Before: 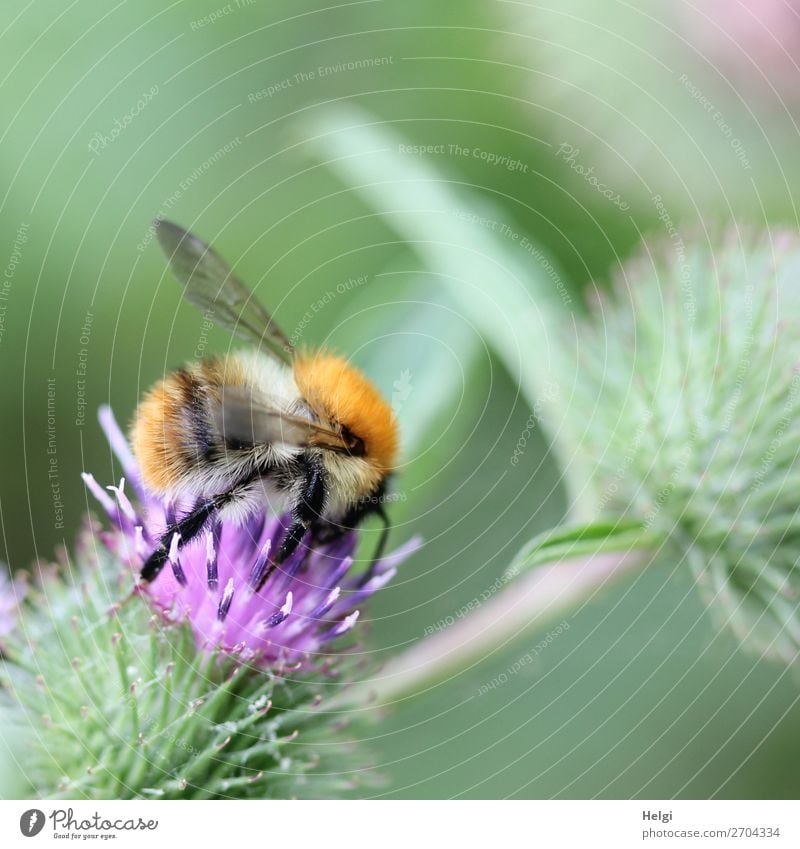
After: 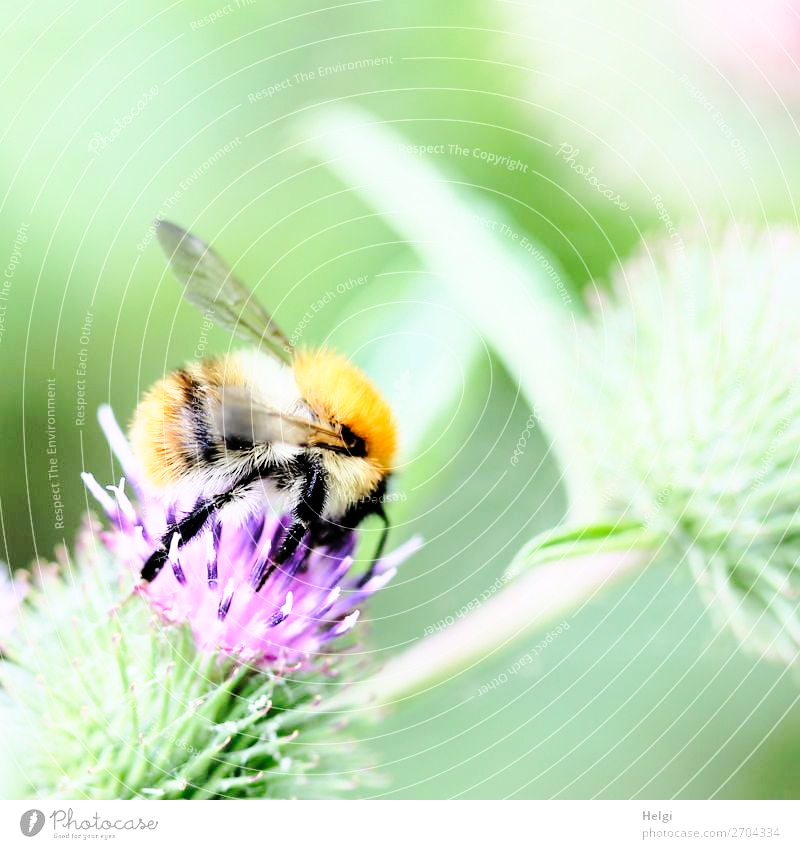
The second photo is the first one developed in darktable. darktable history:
tone curve: curves: ch0 [(0, 0) (0.003, 0) (0.011, 0.002) (0.025, 0.004) (0.044, 0.007) (0.069, 0.015) (0.1, 0.025) (0.136, 0.04) (0.177, 0.09) (0.224, 0.152) (0.277, 0.239) (0.335, 0.335) (0.399, 0.43) (0.468, 0.524) (0.543, 0.621) (0.623, 0.712) (0.709, 0.789) (0.801, 0.871) (0.898, 0.951) (1, 1)], color space Lab, linked channels, preserve colors none
base curve: curves: ch0 [(0, 0) (0.028, 0.03) (0.121, 0.232) (0.46, 0.748) (0.859, 0.968) (1, 1)], preserve colors none
